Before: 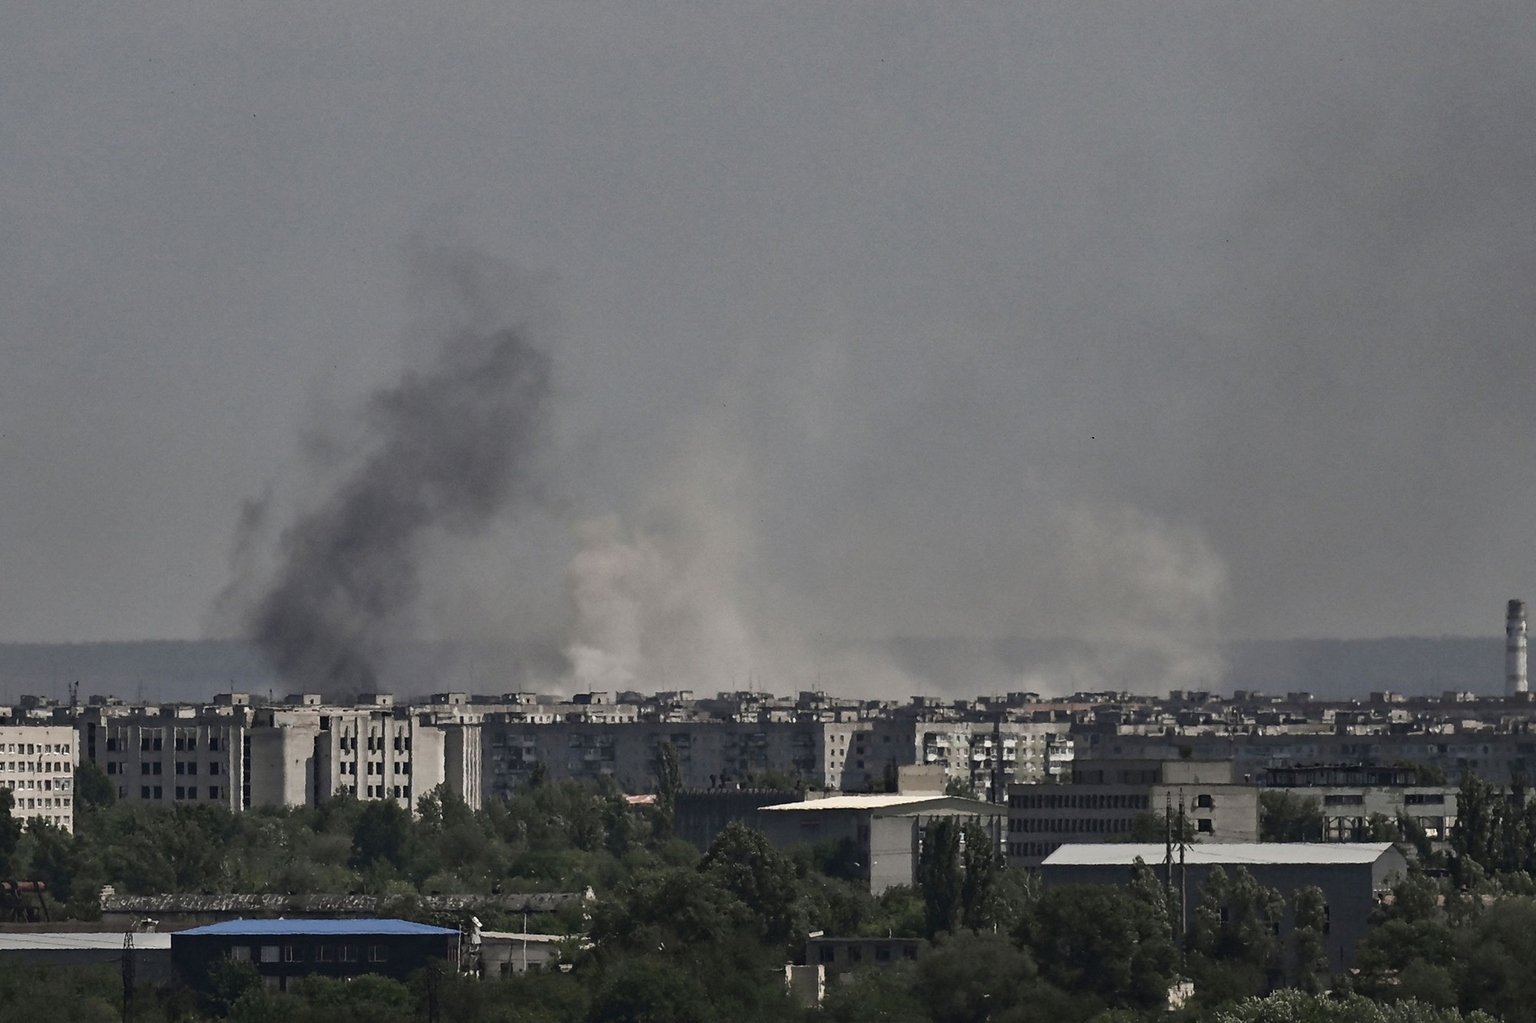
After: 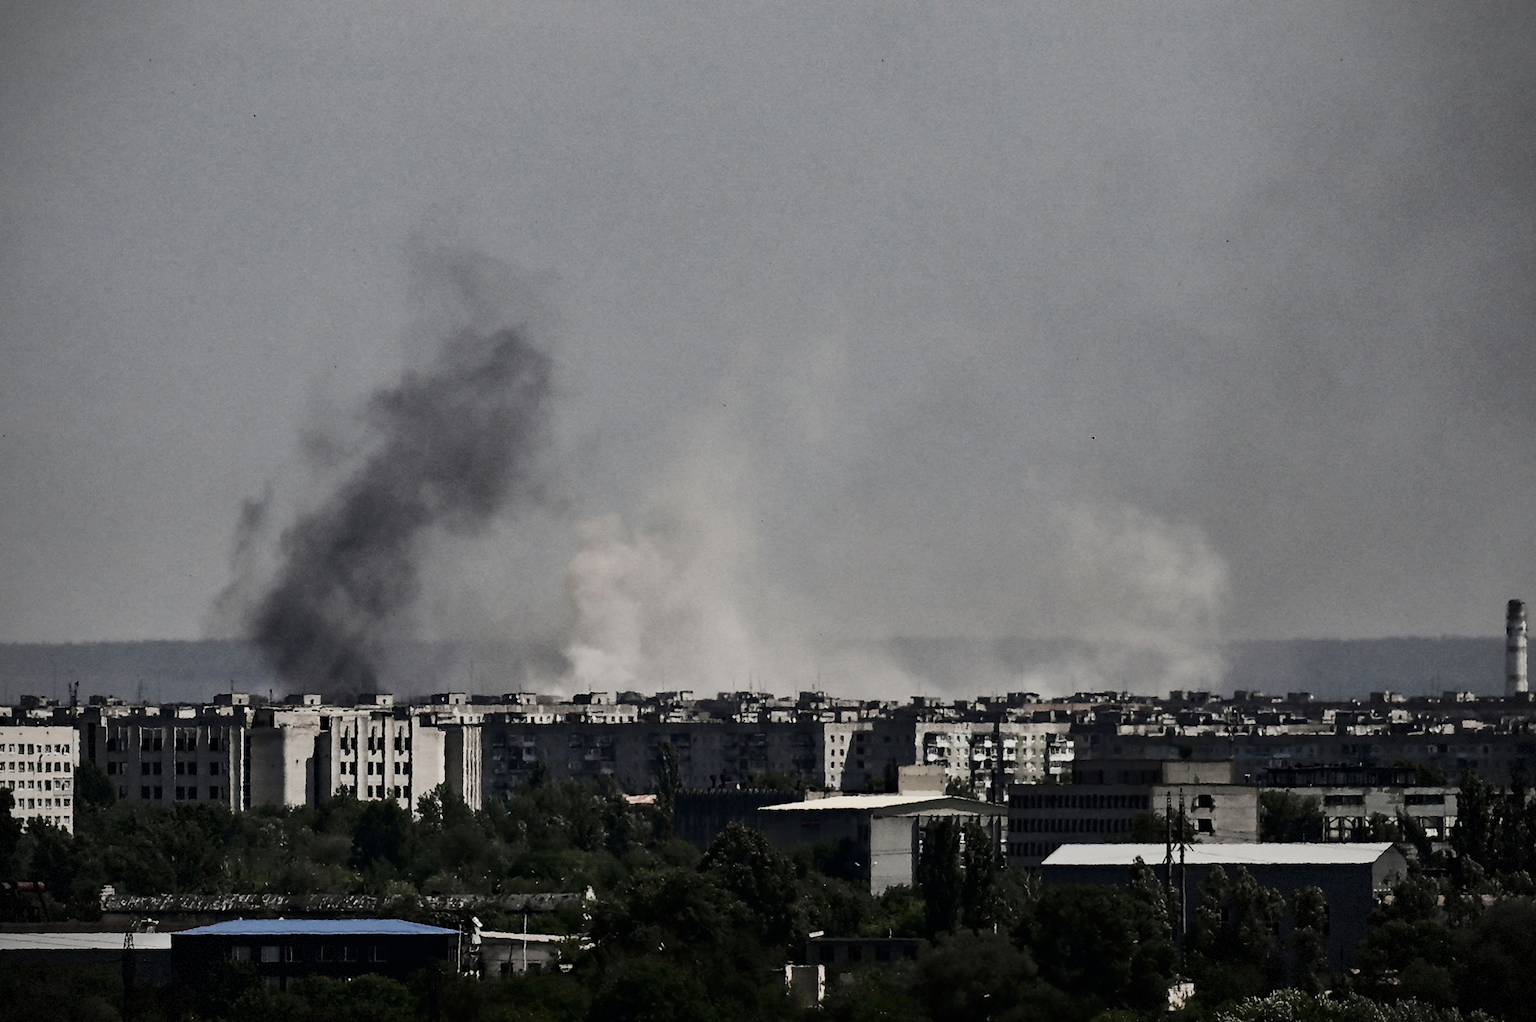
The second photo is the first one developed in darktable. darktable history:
contrast brightness saturation: contrast 0.289
exposure: exposure 0.128 EV, compensate highlight preservation false
filmic rgb: black relative exposure -6.78 EV, white relative exposure 5.86 EV, hardness 2.68
vignetting: fall-off radius 60.8%, brightness -0.713, saturation -0.488, dithering 8-bit output
